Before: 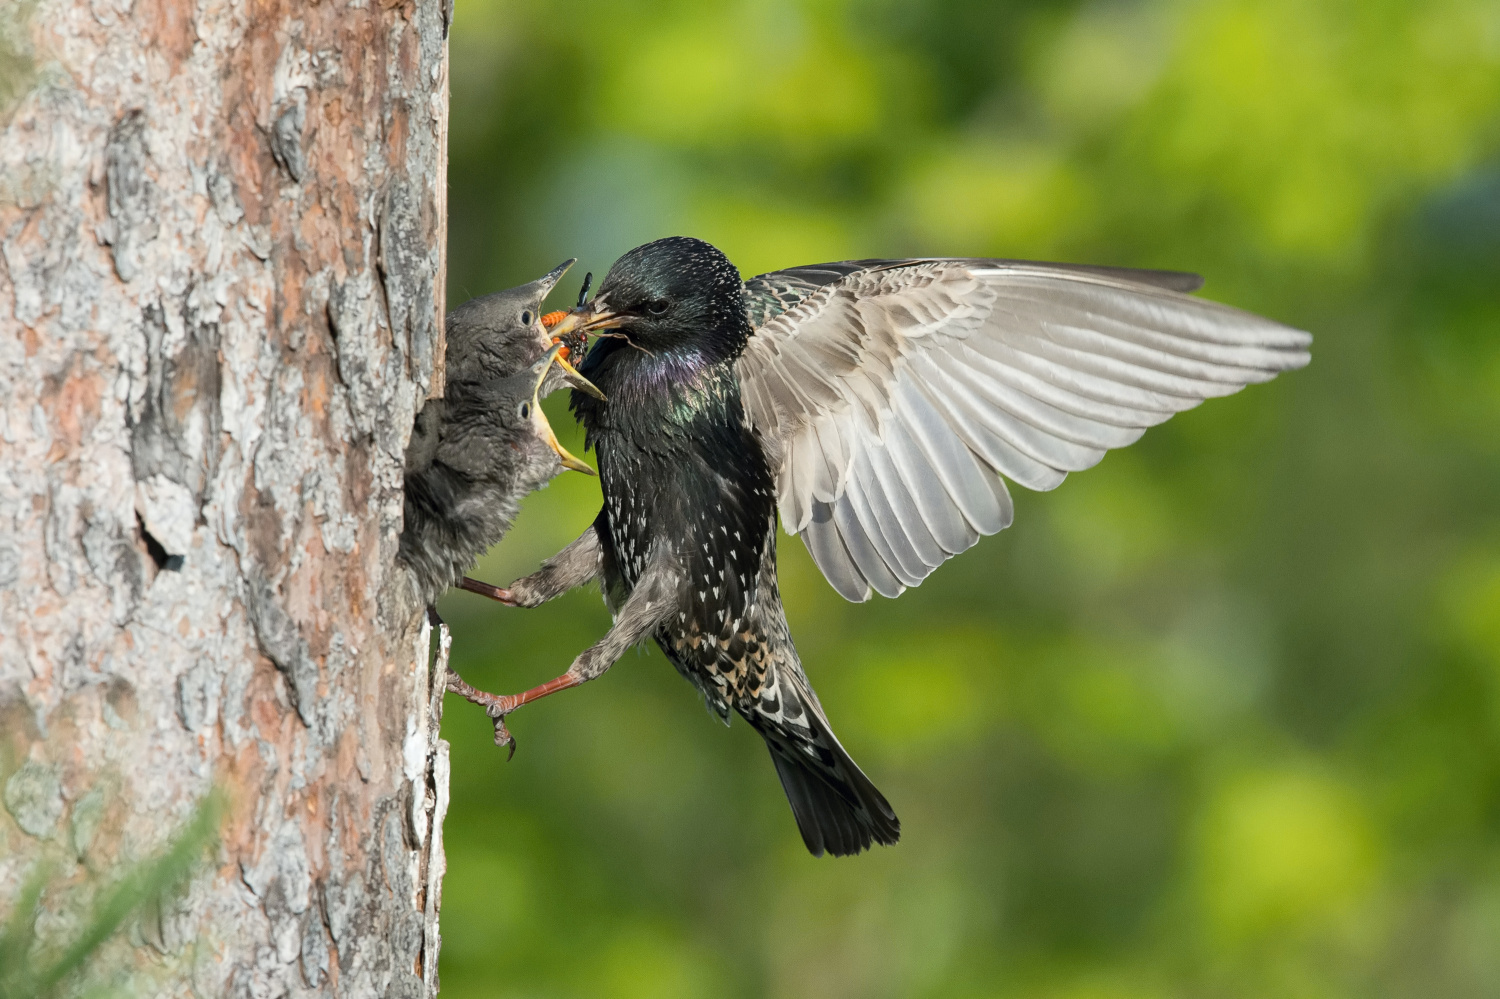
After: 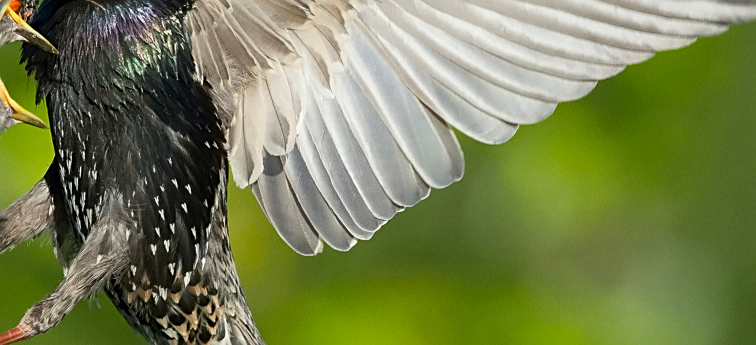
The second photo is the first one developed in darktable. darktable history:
crop: left 36.601%, top 34.742%, right 12.972%, bottom 30.669%
contrast brightness saturation: contrast 0.084, saturation 0.196
sharpen: on, module defaults
